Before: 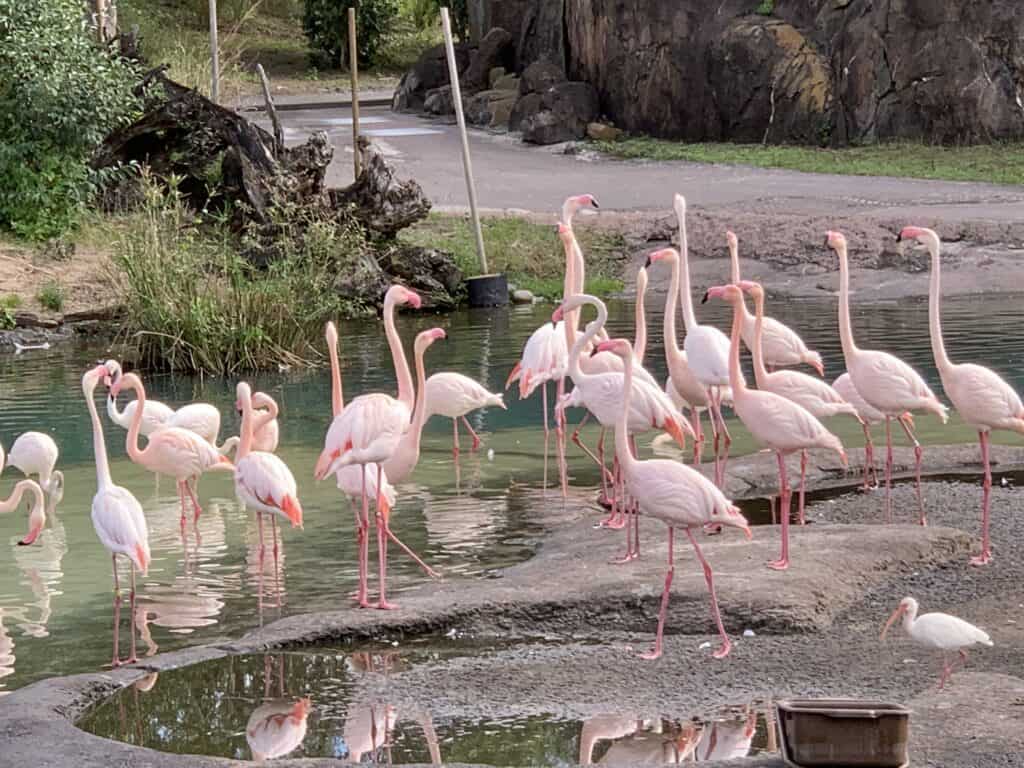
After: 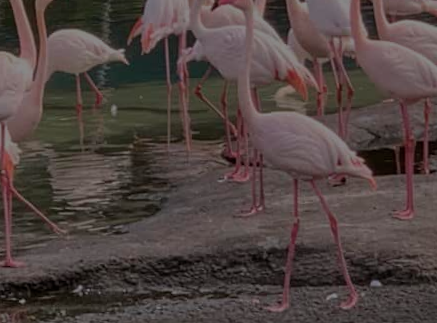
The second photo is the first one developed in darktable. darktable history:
exposure: exposure -2.002 EV, compensate highlight preservation false
rotate and perspective: rotation -1.17°, automatic cropping off
crop: left 37.221%, top 45.169%, right 20.63%, bottom 13.777%
